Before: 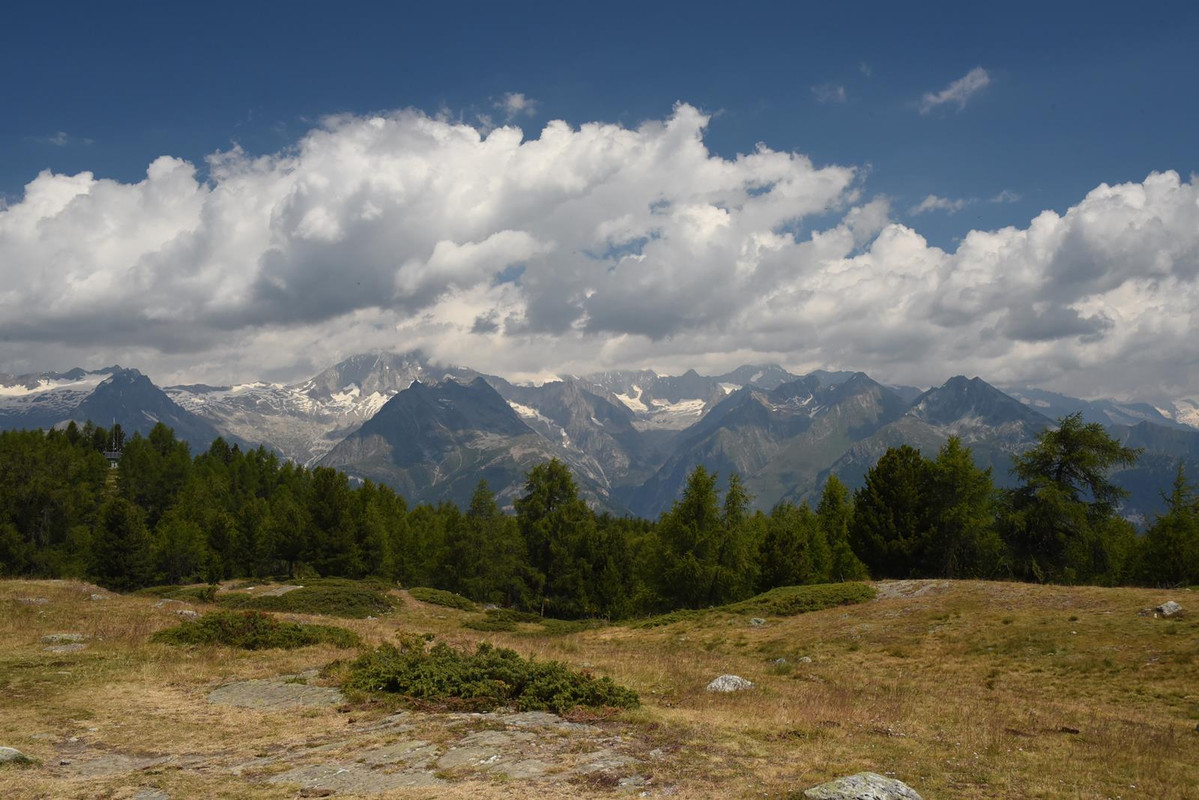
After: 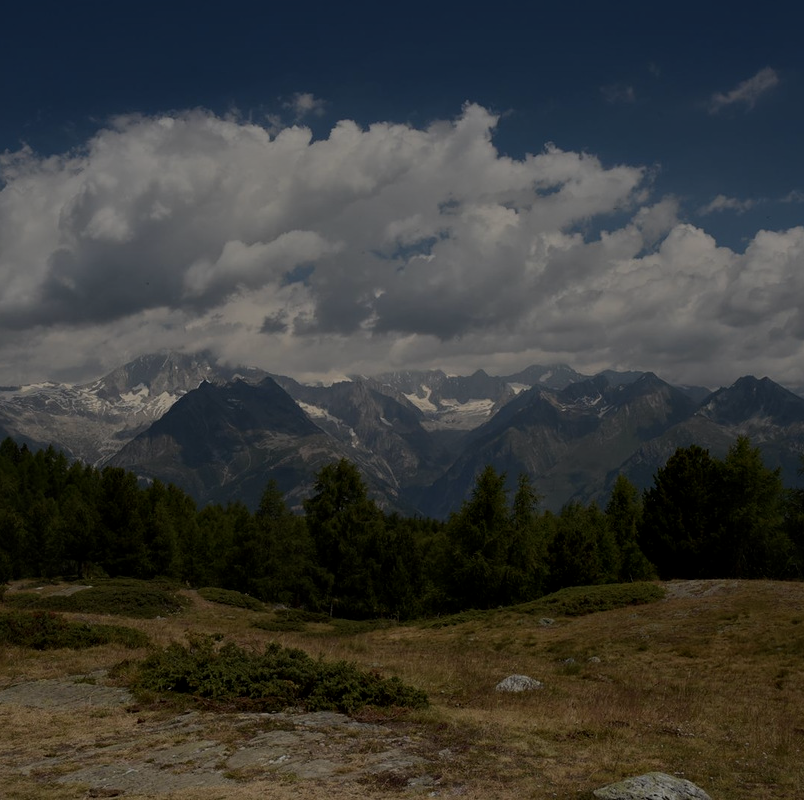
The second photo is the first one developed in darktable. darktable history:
tone equalizer: -8 EV -1.97 EV, -7 EV -1.99 EV, -6 EV -2 EV, -5 EV -1.97 EV, -4 EV -1.98 EV, -3 EV -2 EV, -2 EV -1.99 EV, -1 EV -1.62 EV, +0 EV -1.99 EV
crop and rotate: left 17.764%, right 15.174%
local contrast: mode bilateral grid, contrast 20, coarseness 51, detail 119%, midtone range 0.2
